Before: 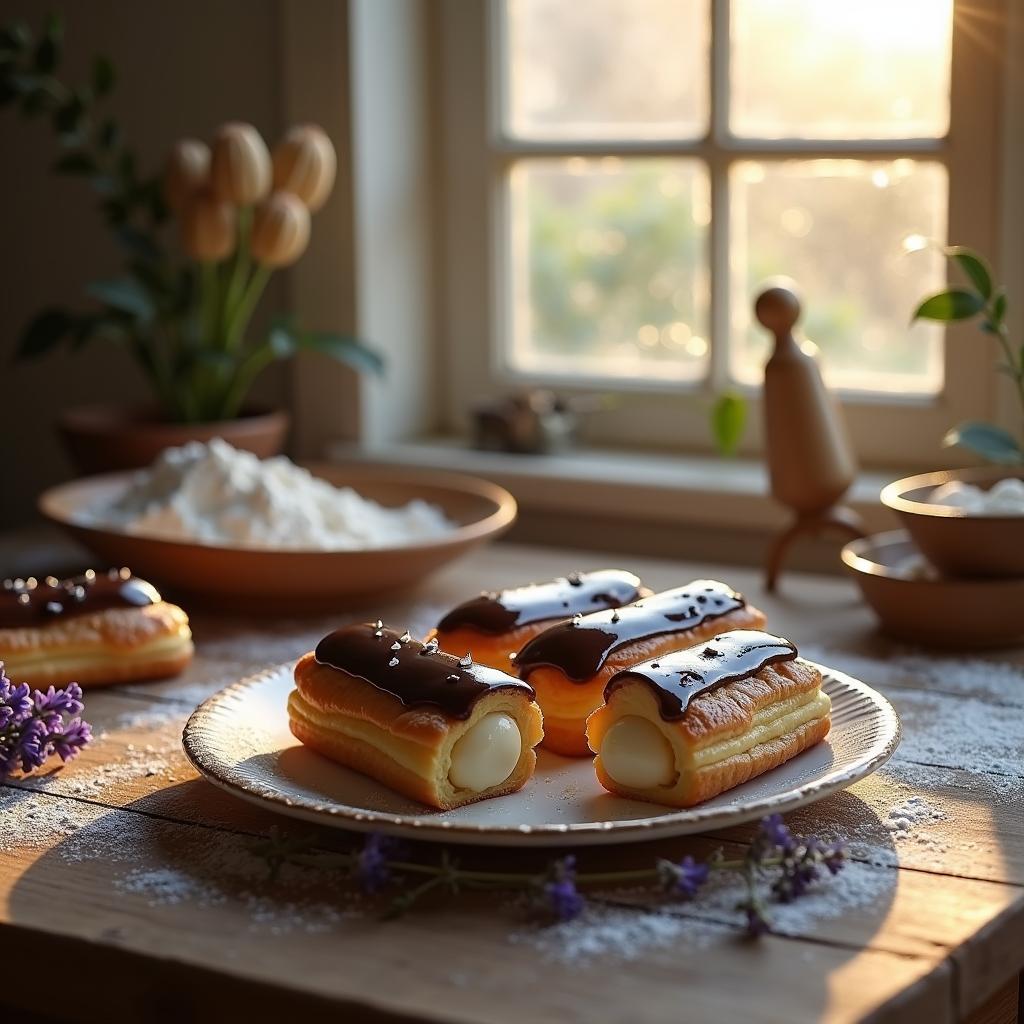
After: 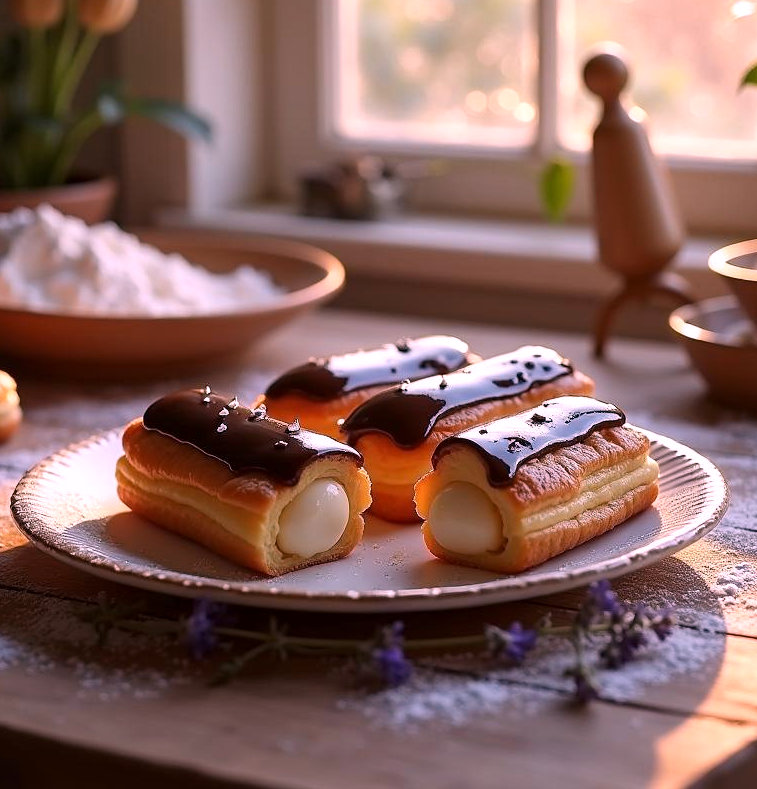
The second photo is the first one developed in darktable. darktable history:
white balance: red 1.188, blue 1.11
crop: left 16.871%, top 22.857%, right 9.116%
local contrast: mode bilateral grid, contrast 20, coarseness 50, detail 120%, midtone range 0.2
